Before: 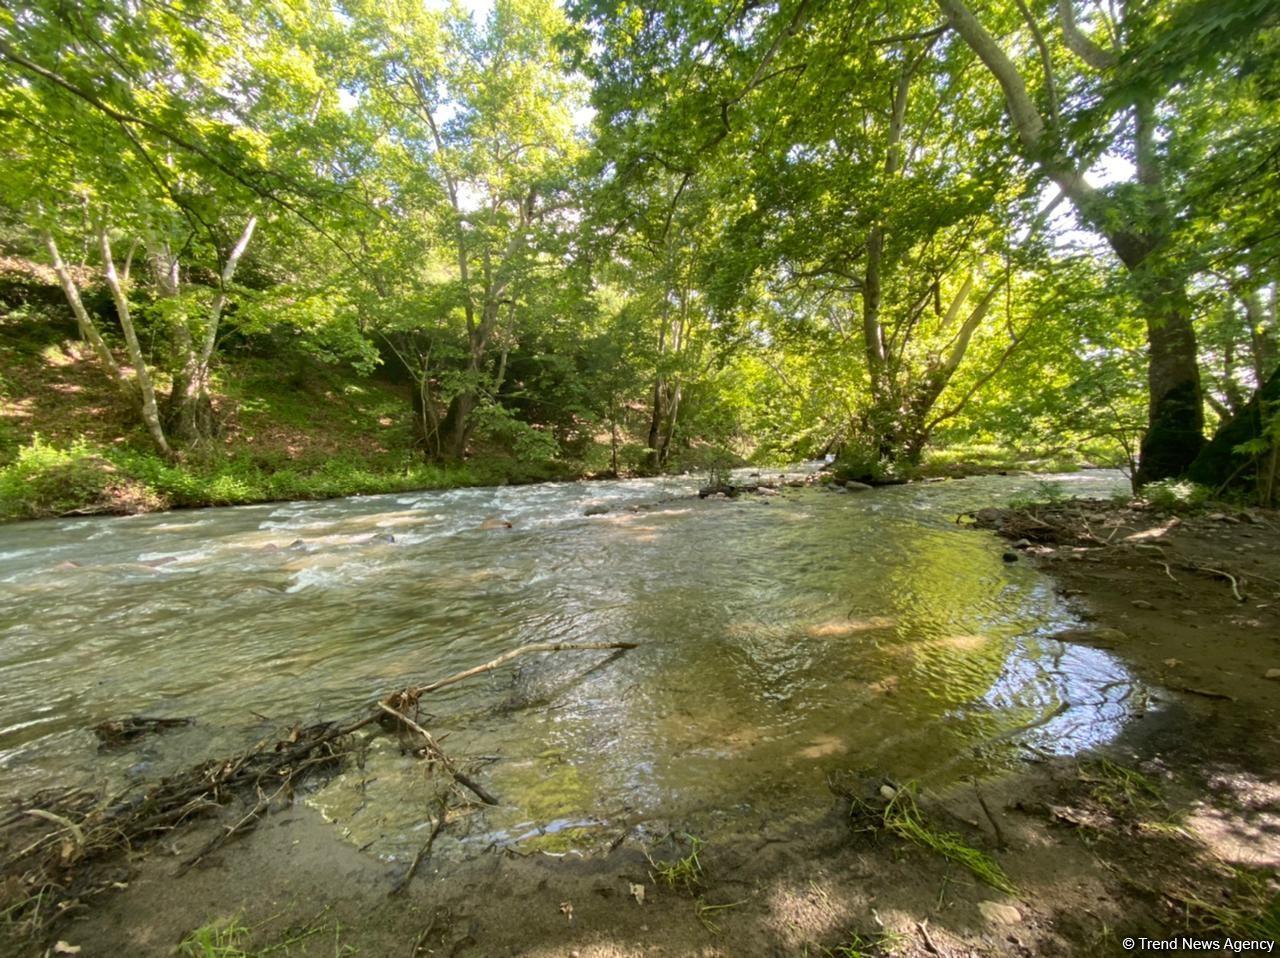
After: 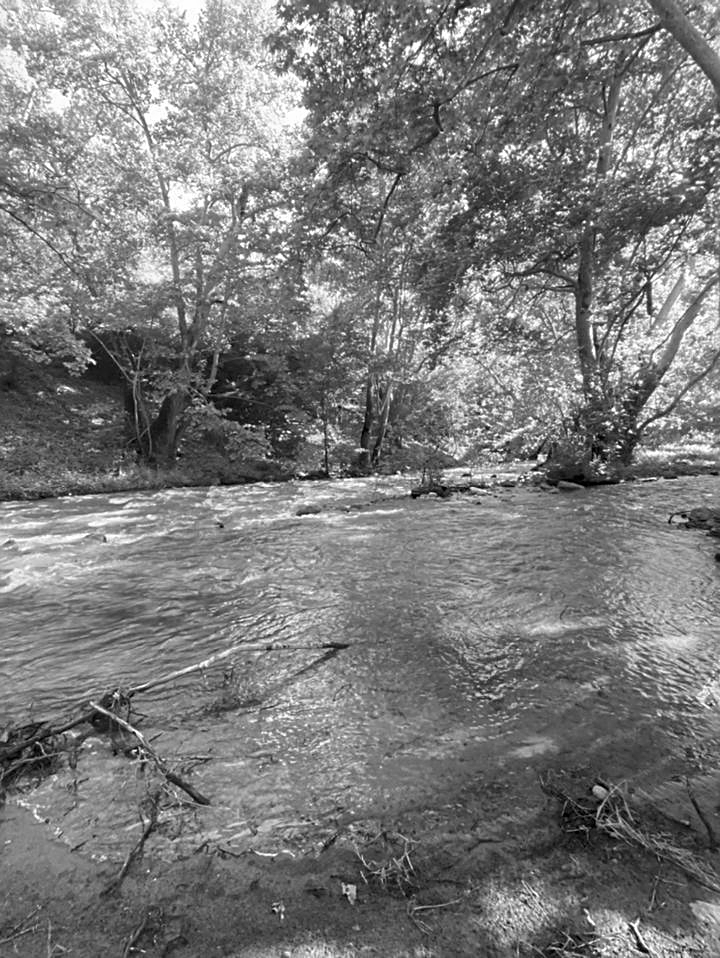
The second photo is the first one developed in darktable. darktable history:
crop and rotate: left 22.516%, right 21.234%
sharpen: on, module defaults
monochrome: on, module defaults
